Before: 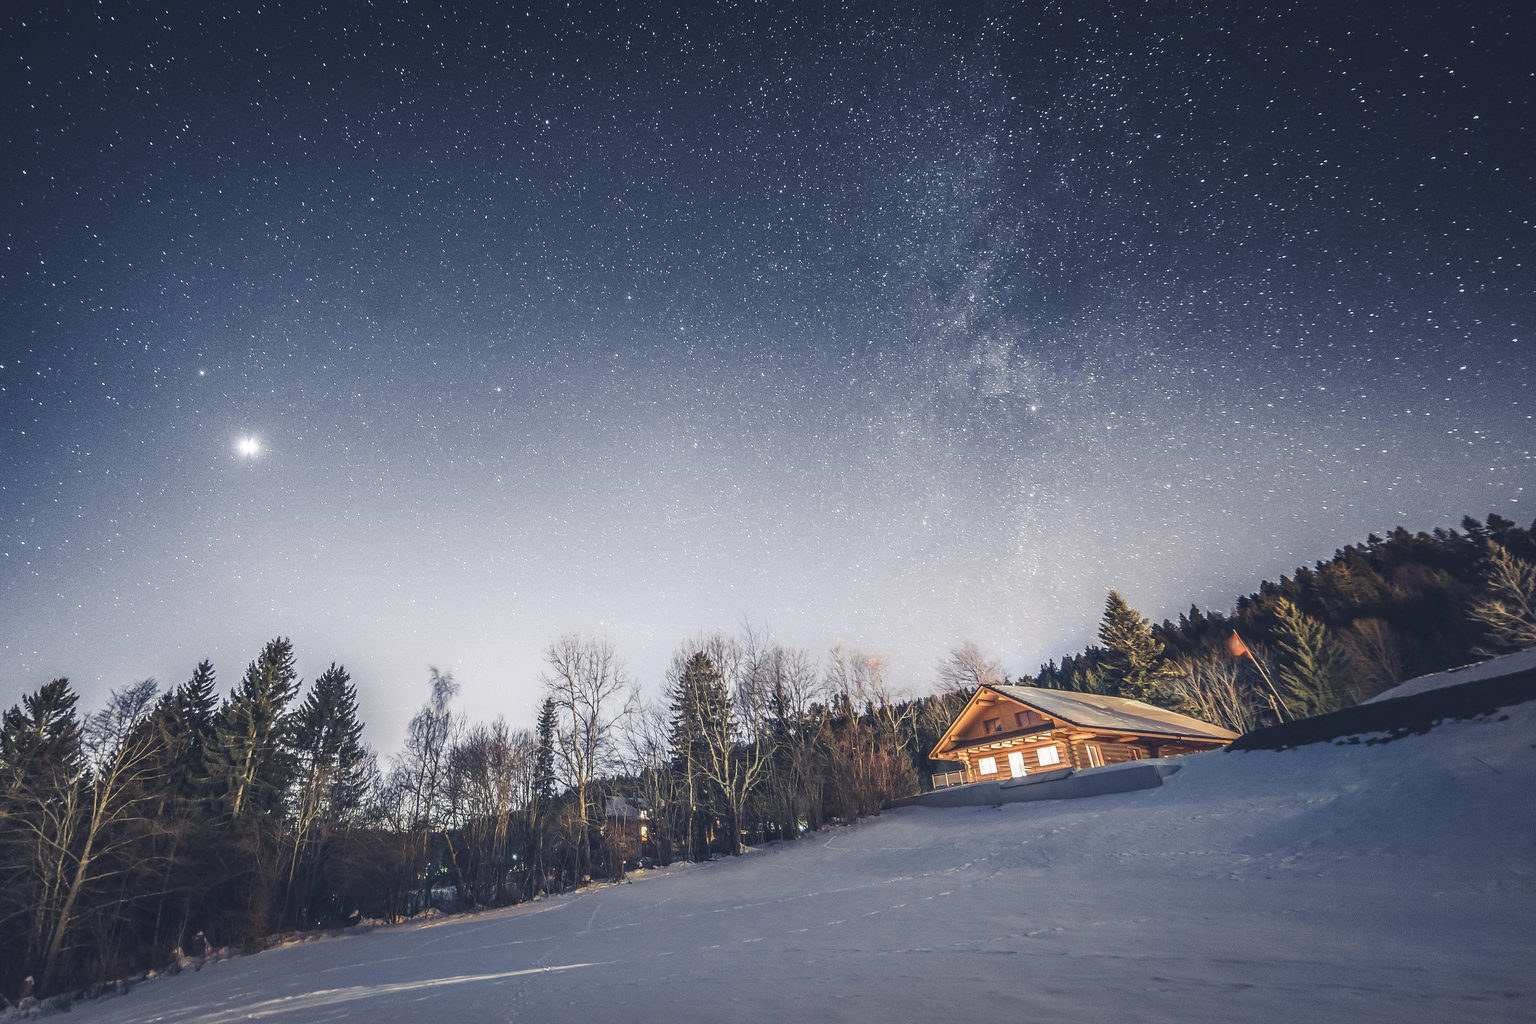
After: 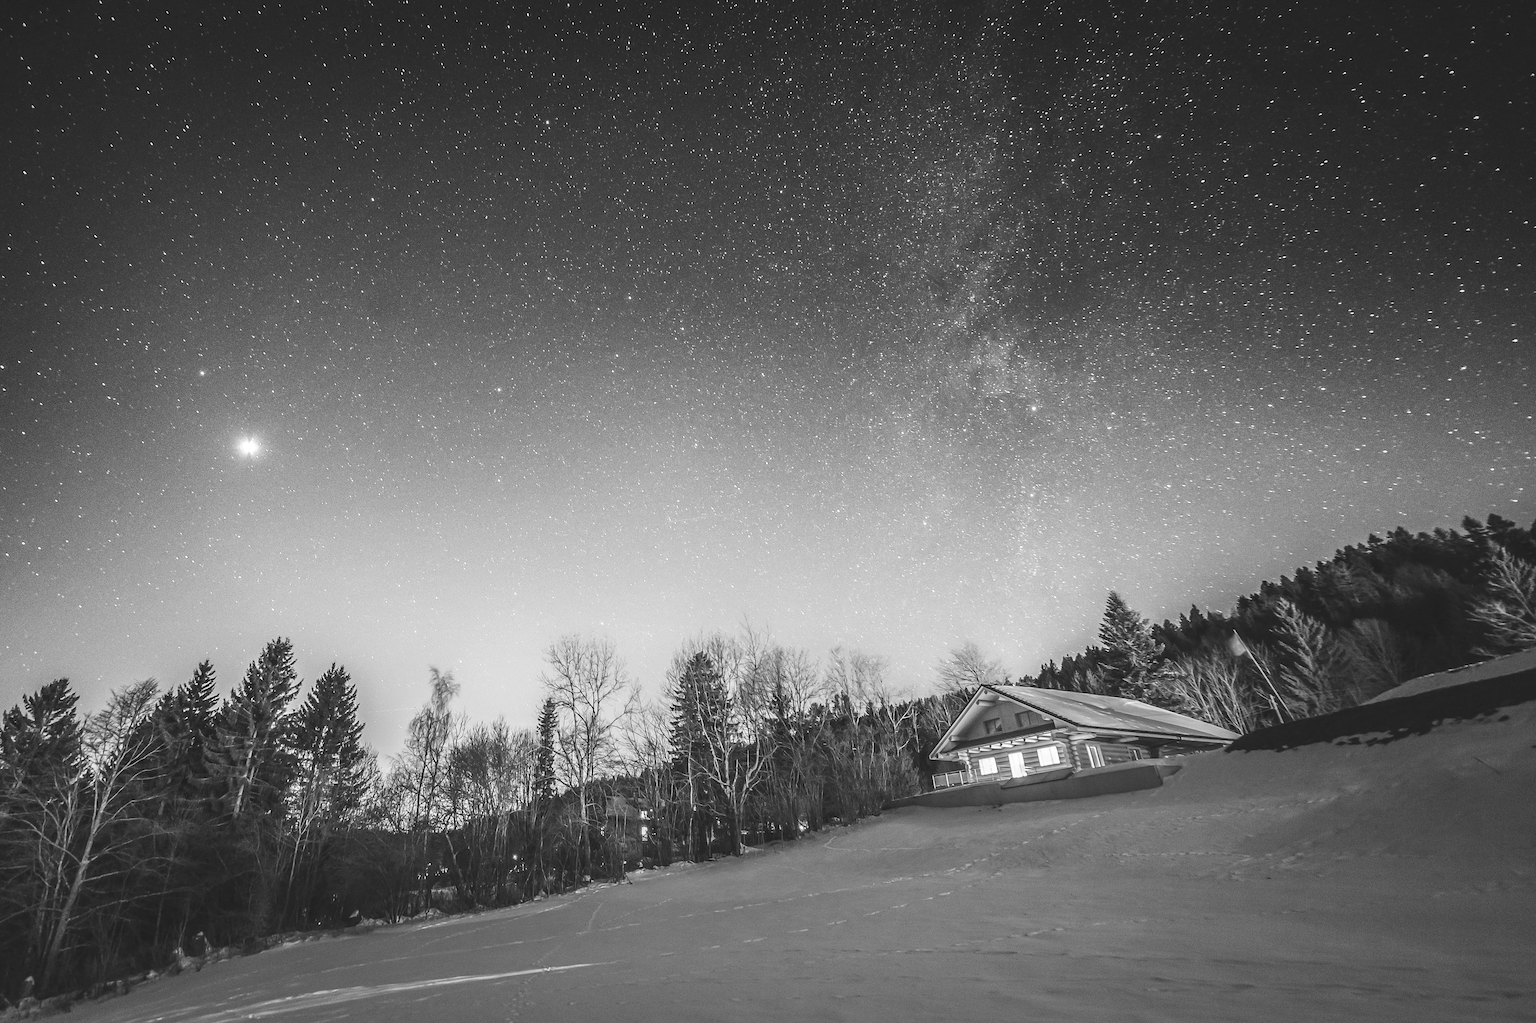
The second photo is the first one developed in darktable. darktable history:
tone equalizer: on, module defaults
monochrome: a 1.94, b -0.638
